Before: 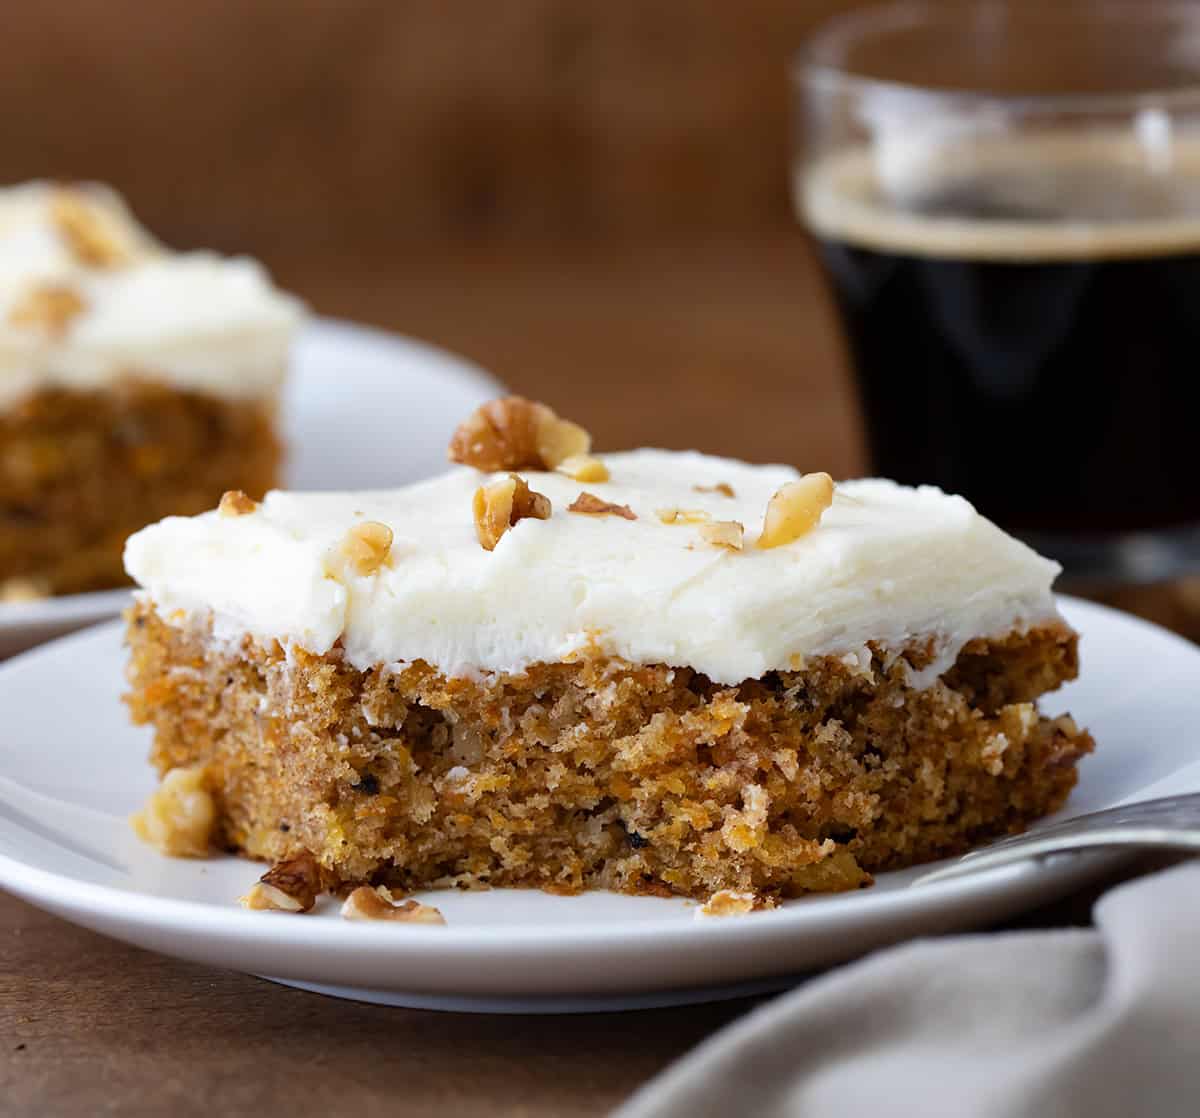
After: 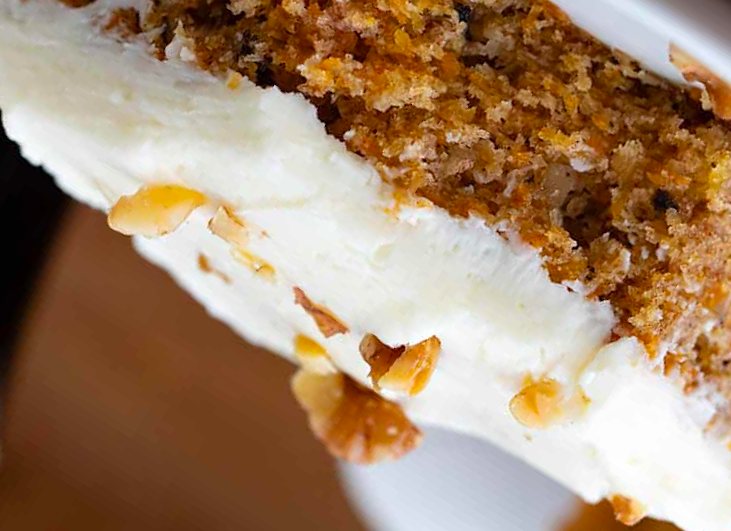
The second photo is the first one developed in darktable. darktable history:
crop and rotate: angle 148.23°, left 9.187%, top 15.616%, right 4.542%, bottom 17.157%
tone equalizer: luminance estimator HSV value / RGB max
